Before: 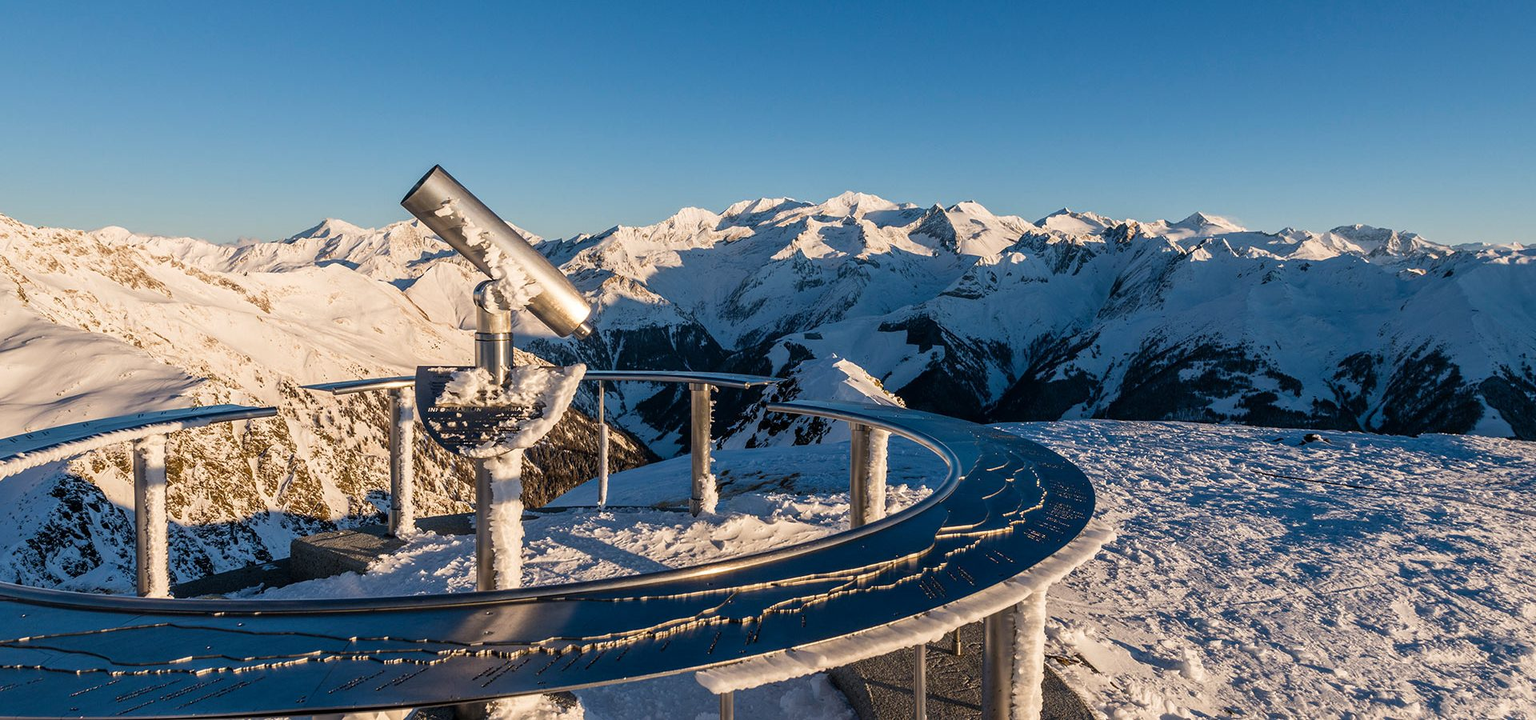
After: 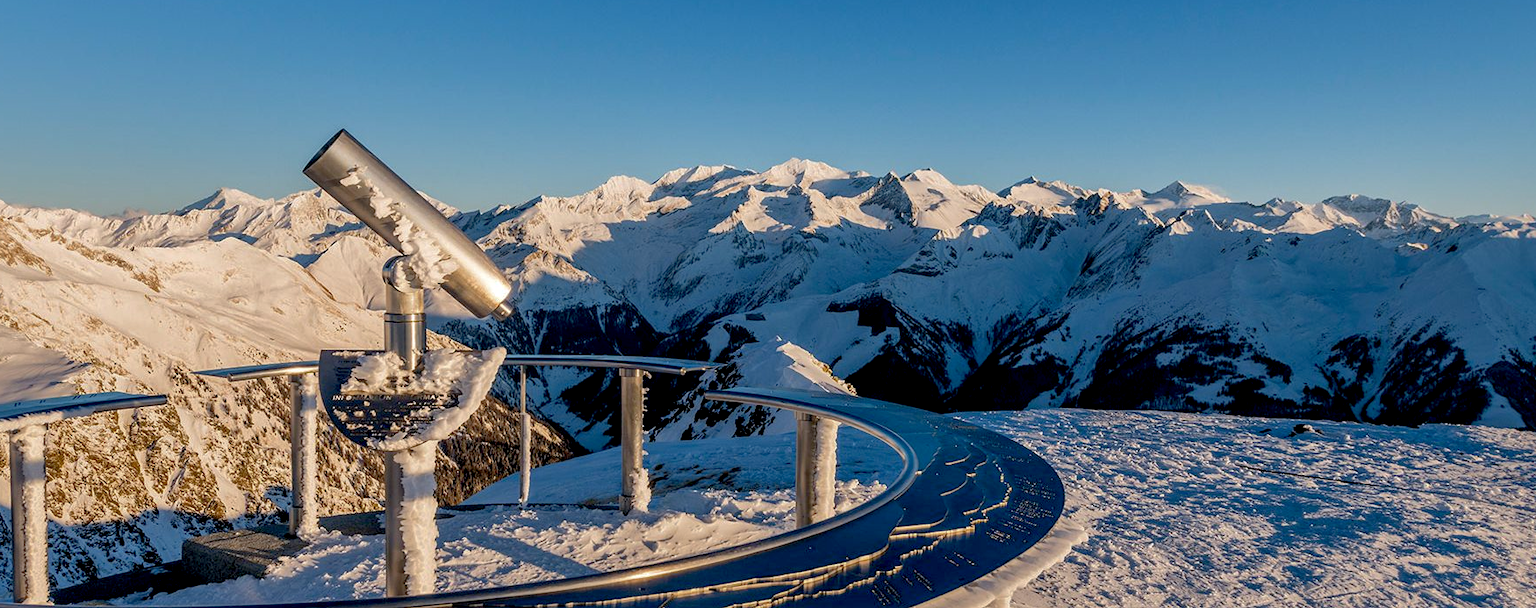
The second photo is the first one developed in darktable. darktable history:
shadows and highlights: shadows 40, highlights -60
crop: left 8.155%, top 6.611%, bottom 15.385%
exposure: black level correction 0.009, exposure 0.014 EV, compensate highlight preservation false
